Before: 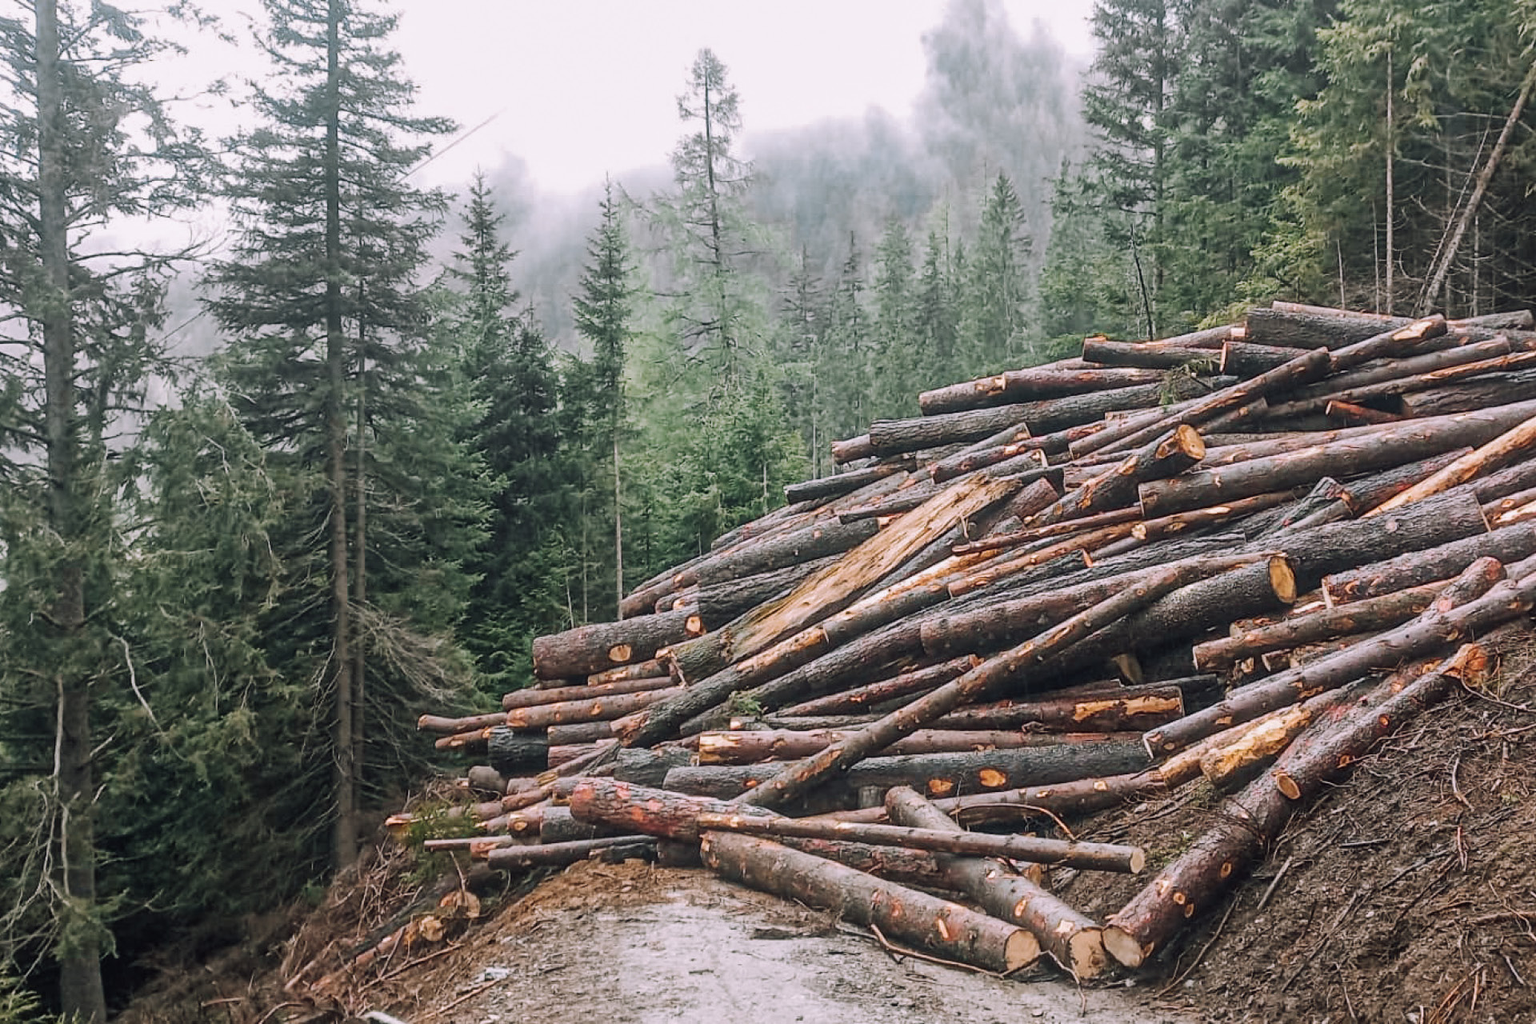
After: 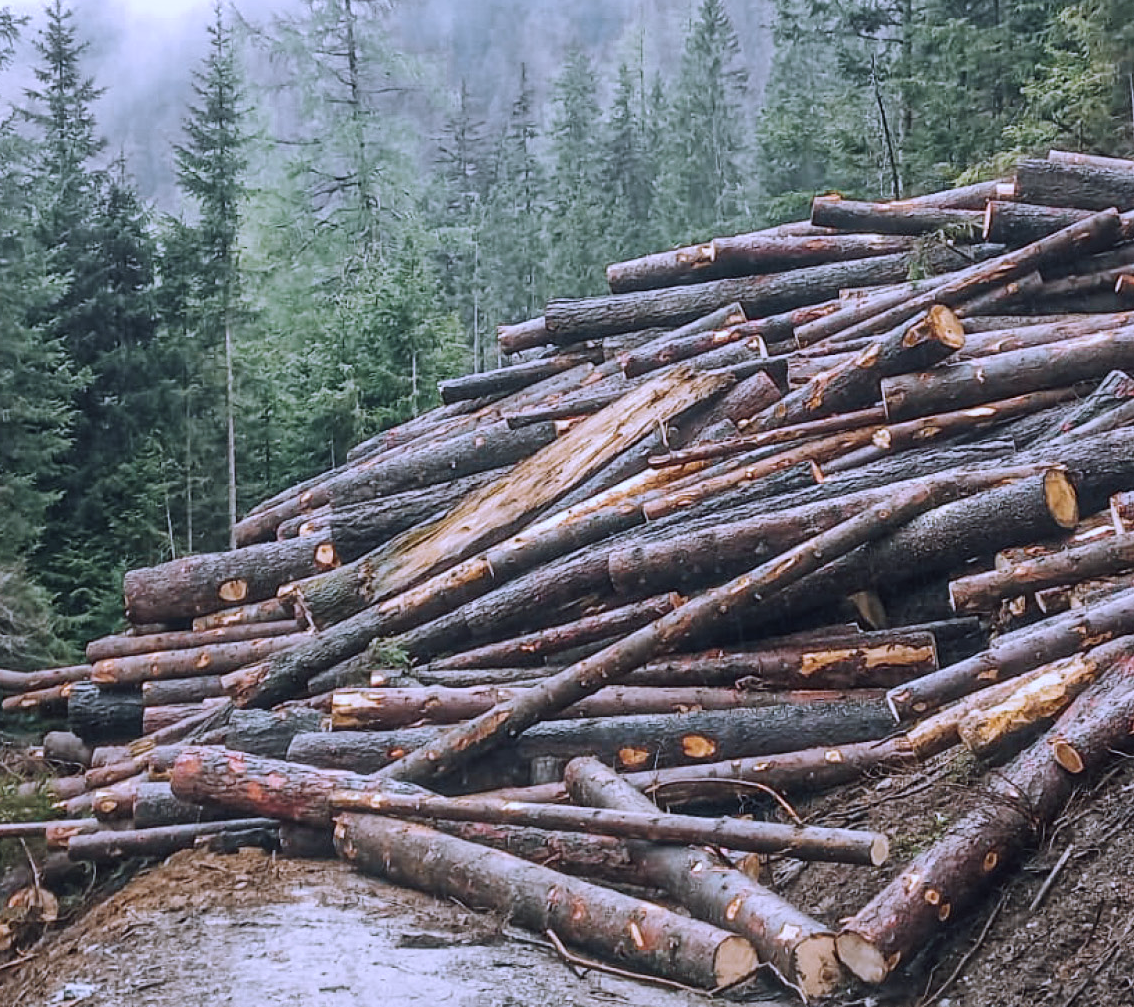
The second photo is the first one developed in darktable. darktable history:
crop and rotate: left 28.256%, top 17.734%, right 12.656%, bottom 3.573%
white balance: red 0.948, green 1.02, blue 1.176
